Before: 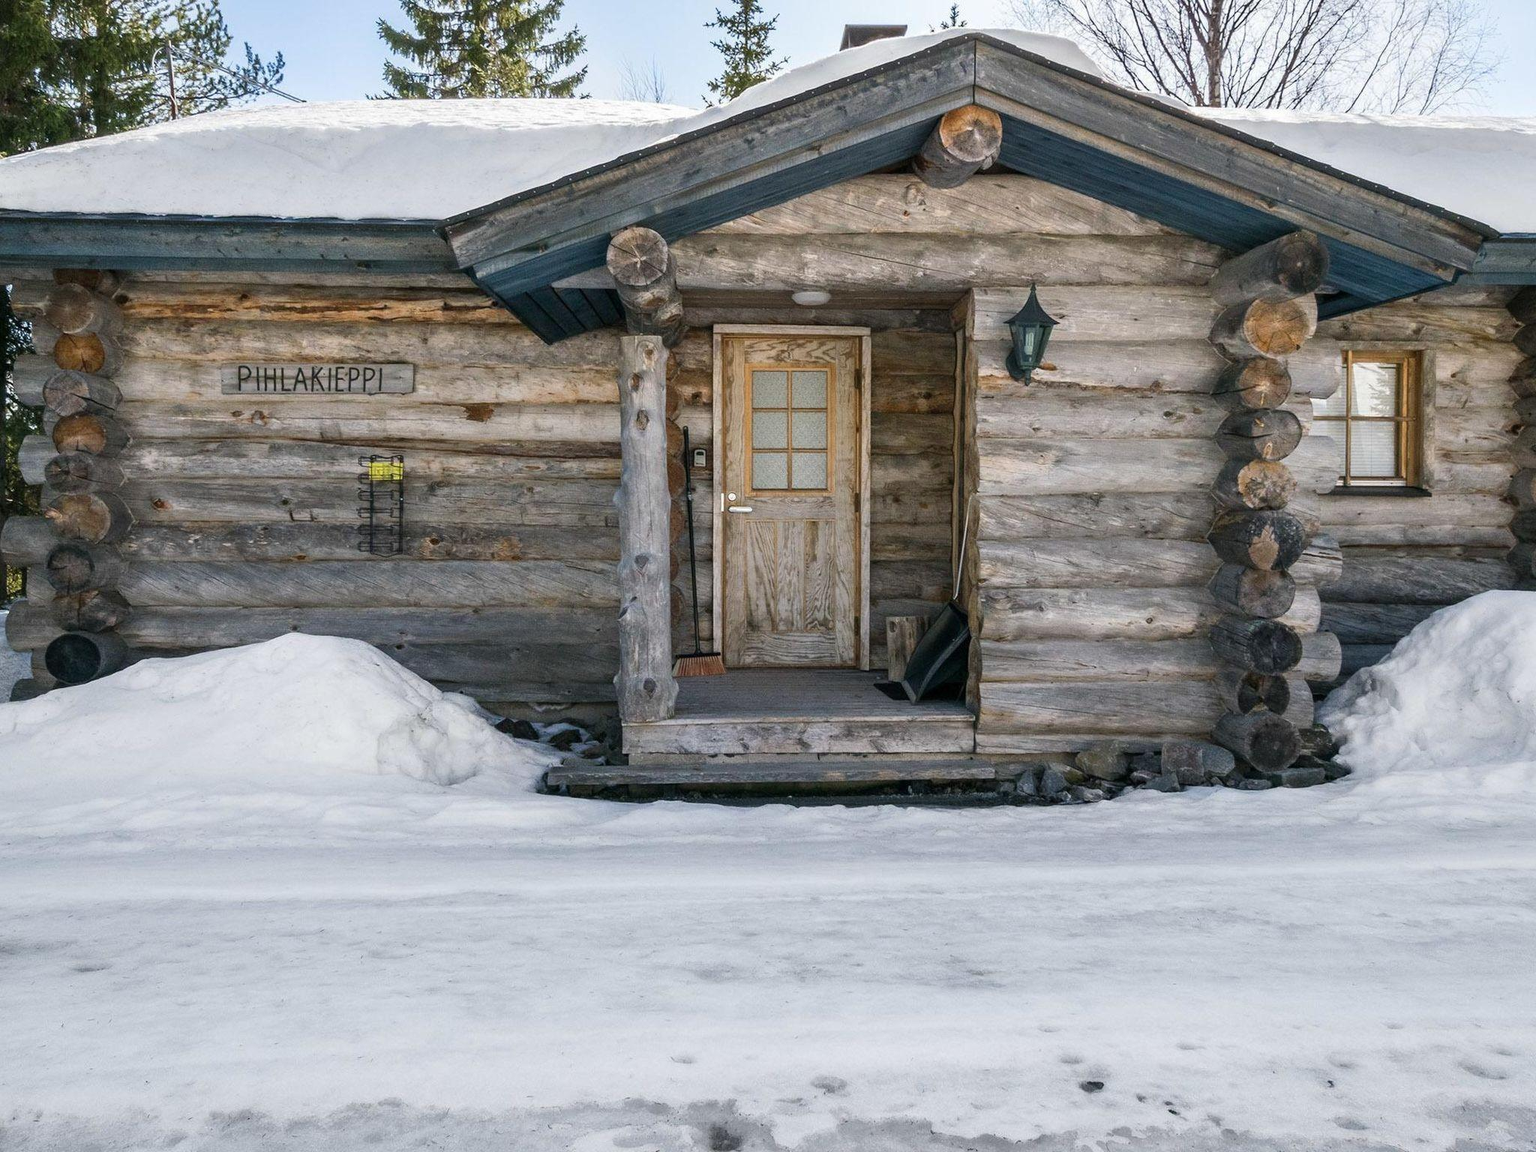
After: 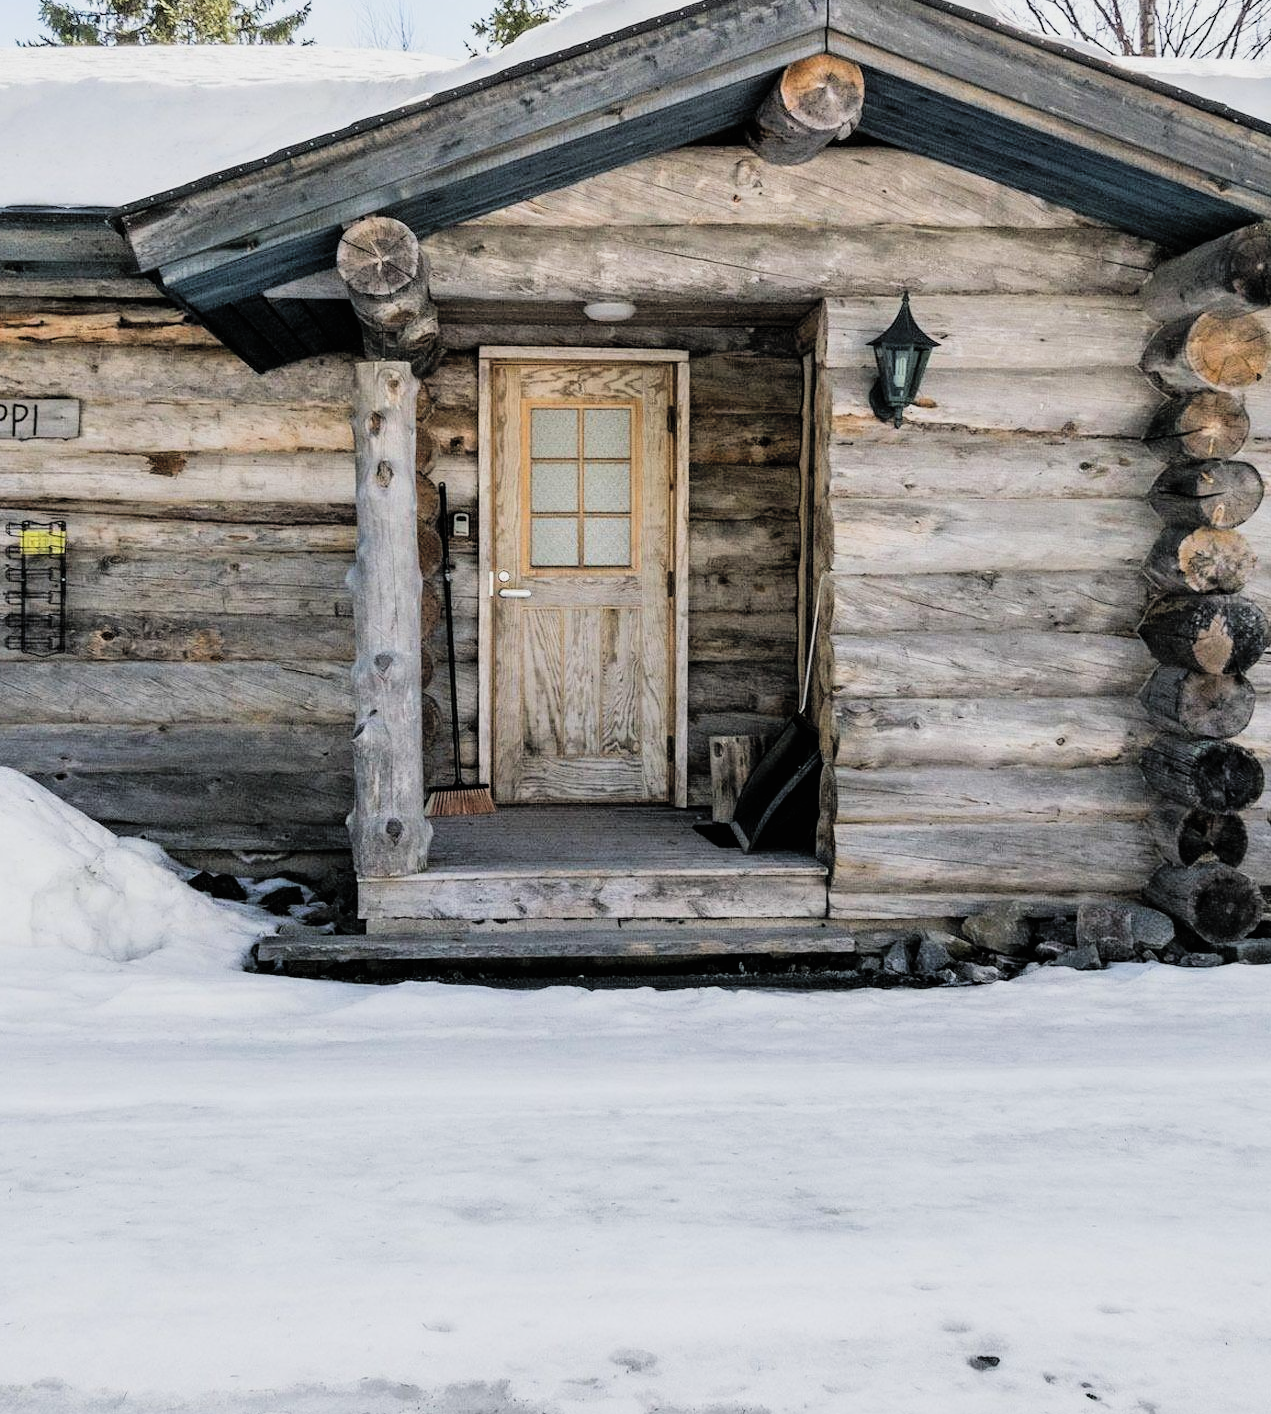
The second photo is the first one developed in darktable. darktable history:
crop and rotate: left 23.061%, top 5.624%, right 14.875%, bottom 2.269%
filmic rgb: black relative exposure -5.1 EV, white relative exposure 3.56 EV, hardness 3.19, contrast 1.297, highlights saturation mix -49.92%
contrast brightness saturation: brightness 0.141
